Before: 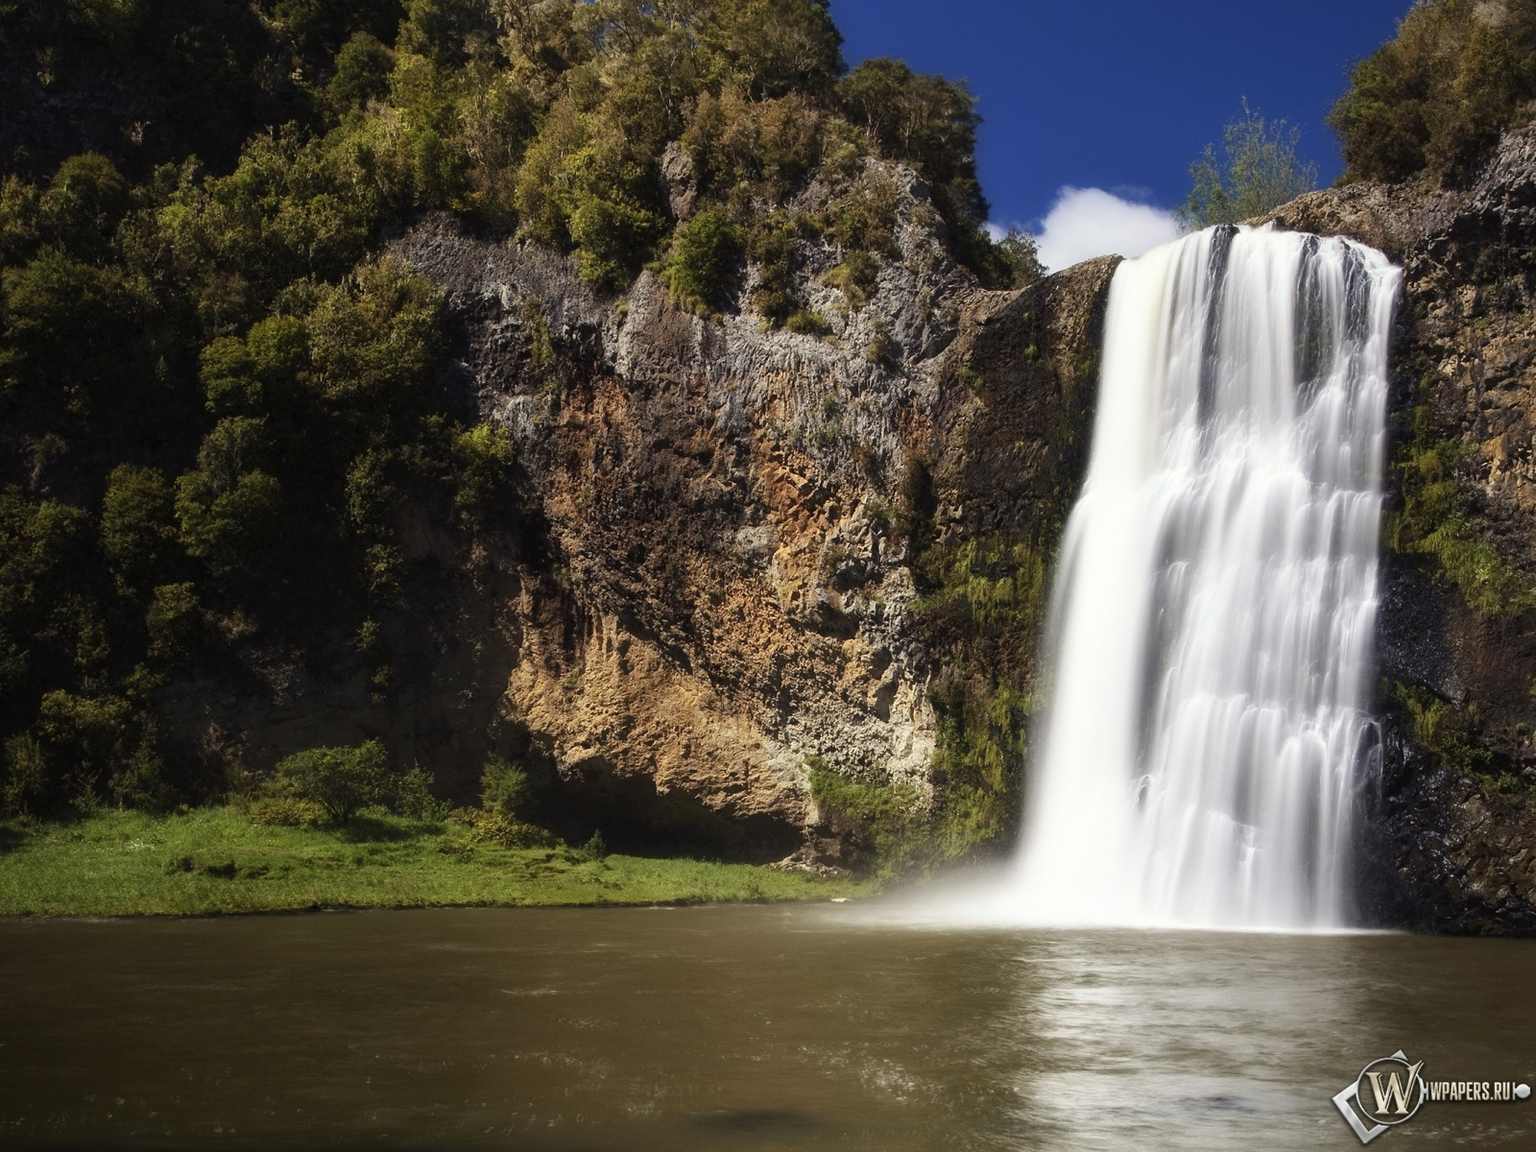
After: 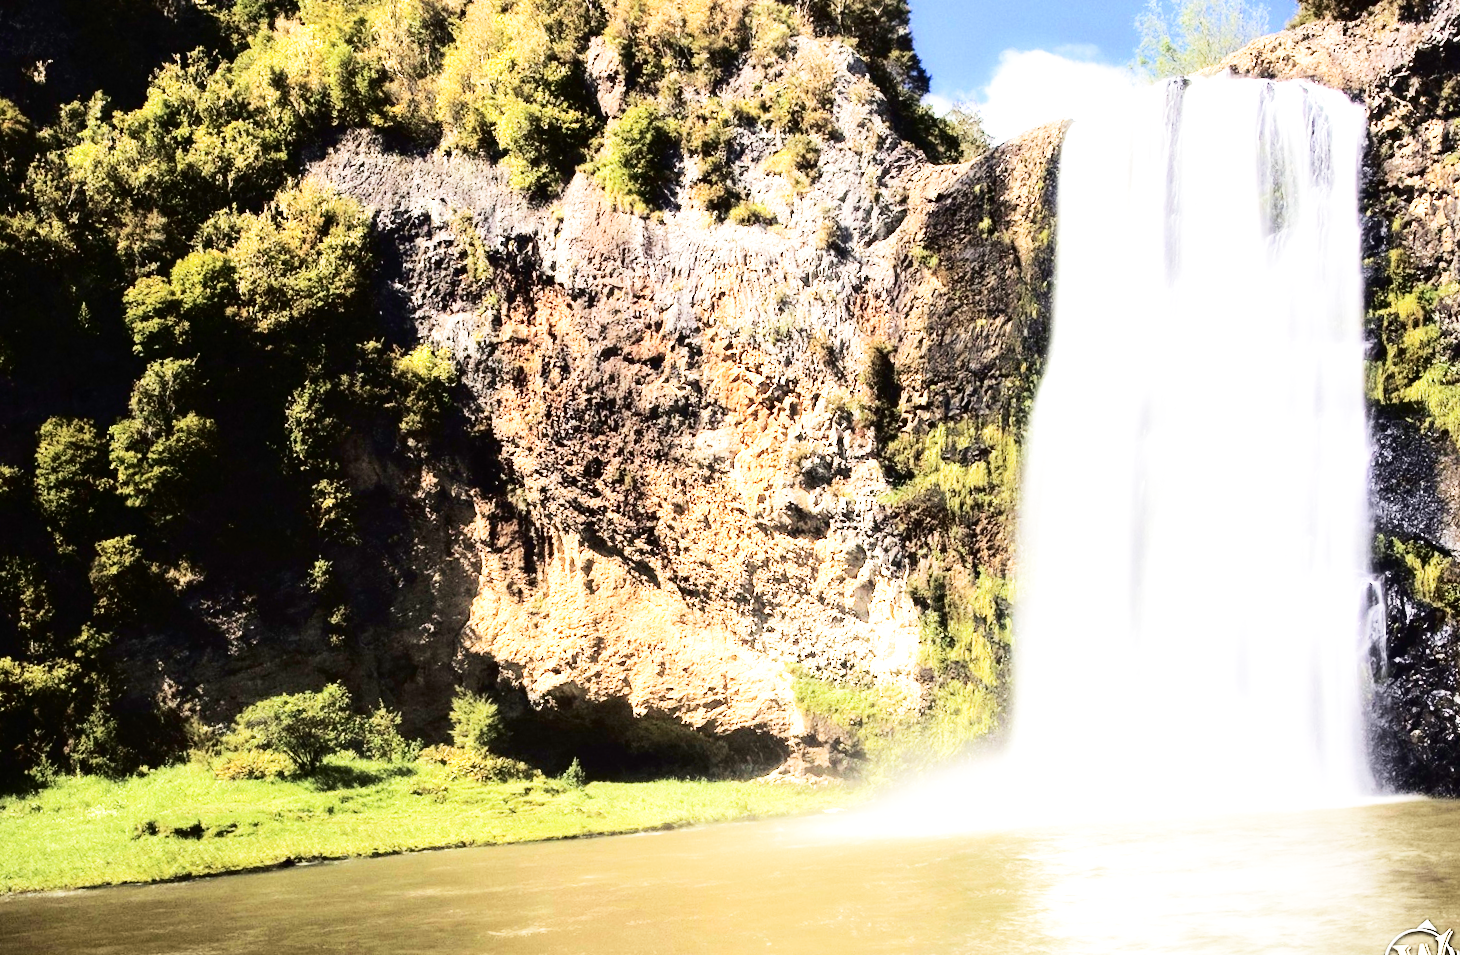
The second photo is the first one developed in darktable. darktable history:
base curve: curves: ch0 [(0, 0.003) (0.001, 0.002) (0.006, 0.004) (0.02, 0.022) (0.048, 0.086) (0.094, 0.234) (0.162, 0.431) (0.258, 0.629) (0.385, 0.8) (0.548, 0.918) (0.751, 0.988) (1, 1)], preserve colors none
tone curve: curves: ch0 [(0, 0) (0.003, 0.001) (0.011, 0.004) (0.025, 0.008) (0.044, 0.015) (0.069, 0.022) (0.1, 0.031) (0.136, 0.052) (0.177, 0.101) (0.224, 0.181) (0.277, 0.289) (0.335, 0.418) (0.399, 0.541) (0.468, 0.65) (0.543, 0.739) (0.623, 0.817) (0.709, 0.882) (0.801, 0.919) (0.898, 0.958) (1, 1)], color space Lab, independent channels, preserve colors none
crop: left 1.507%, top 6.147%, right 1.379%, bottom 6.637%
exposure: black level correction 0, exposure 1.1 EV, compensate highlight preservation false
rotate and perspective: rotation -4.57°, crop left 0.054, crop right 0.944, crop top 0.087, crop bottom 0.914
